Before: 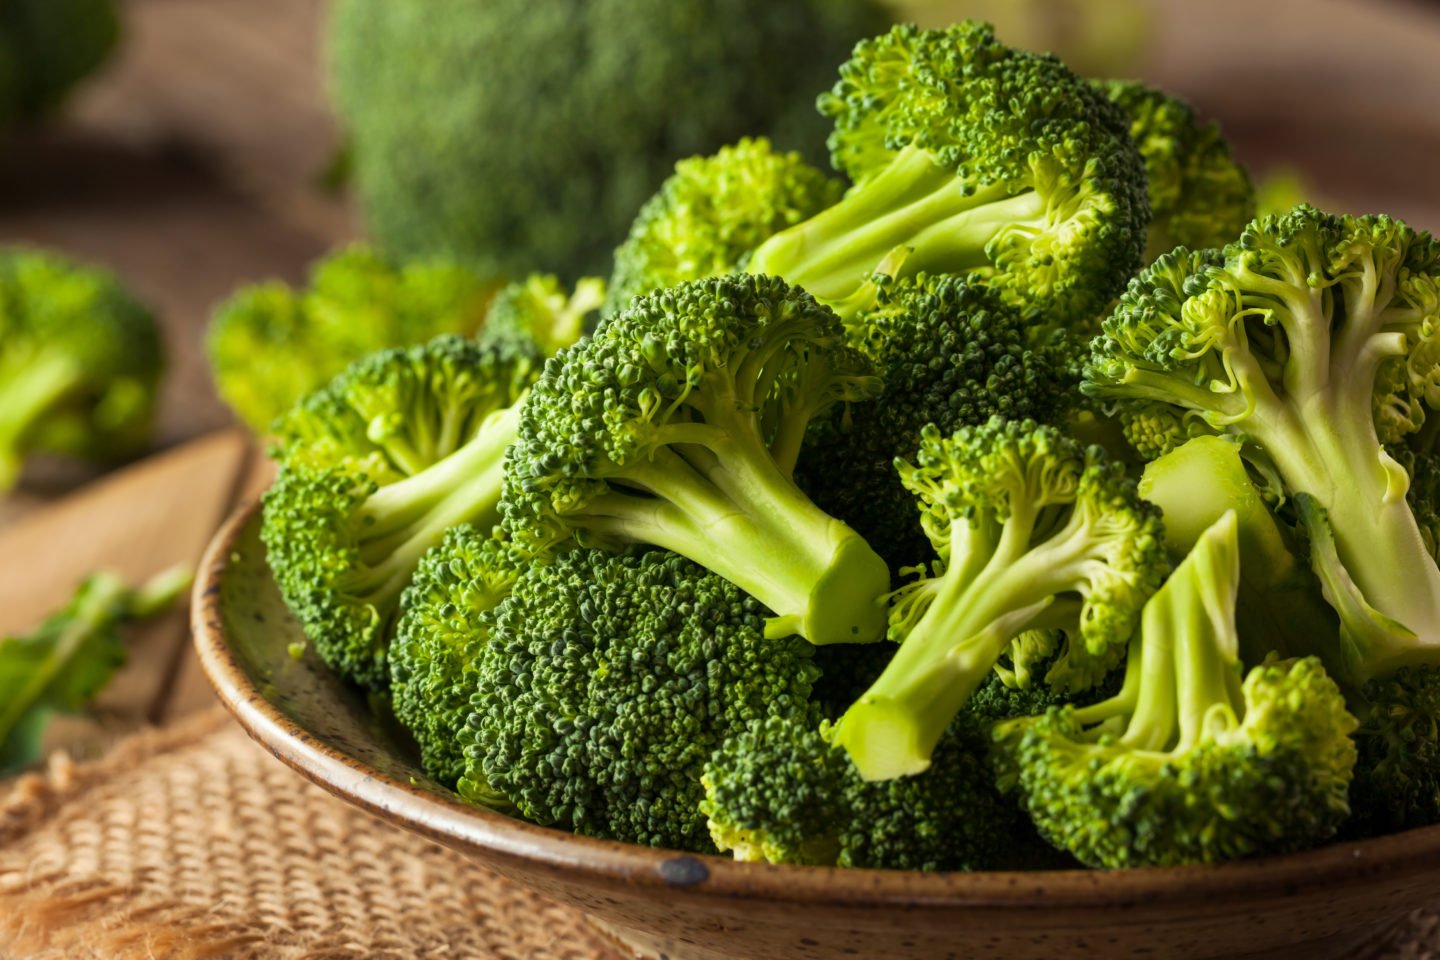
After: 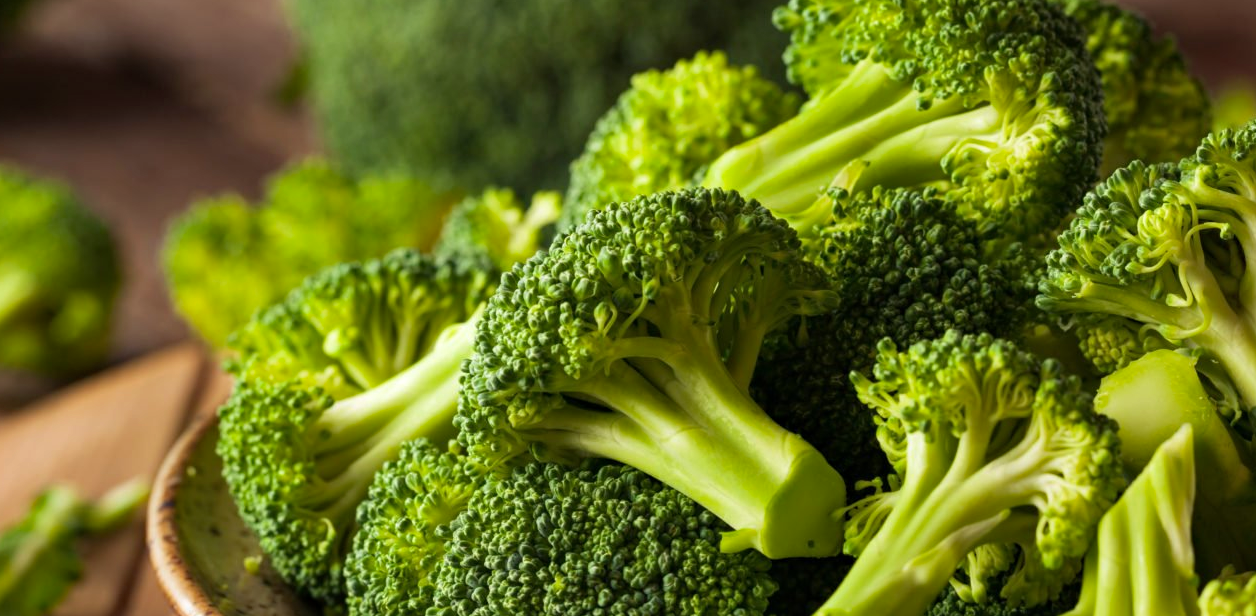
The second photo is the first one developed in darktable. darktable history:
crop: left 3.062%, top 9.006%, right 9.652%, bottom 26.774%
haze removal: compatibility mode true, adaptive false
